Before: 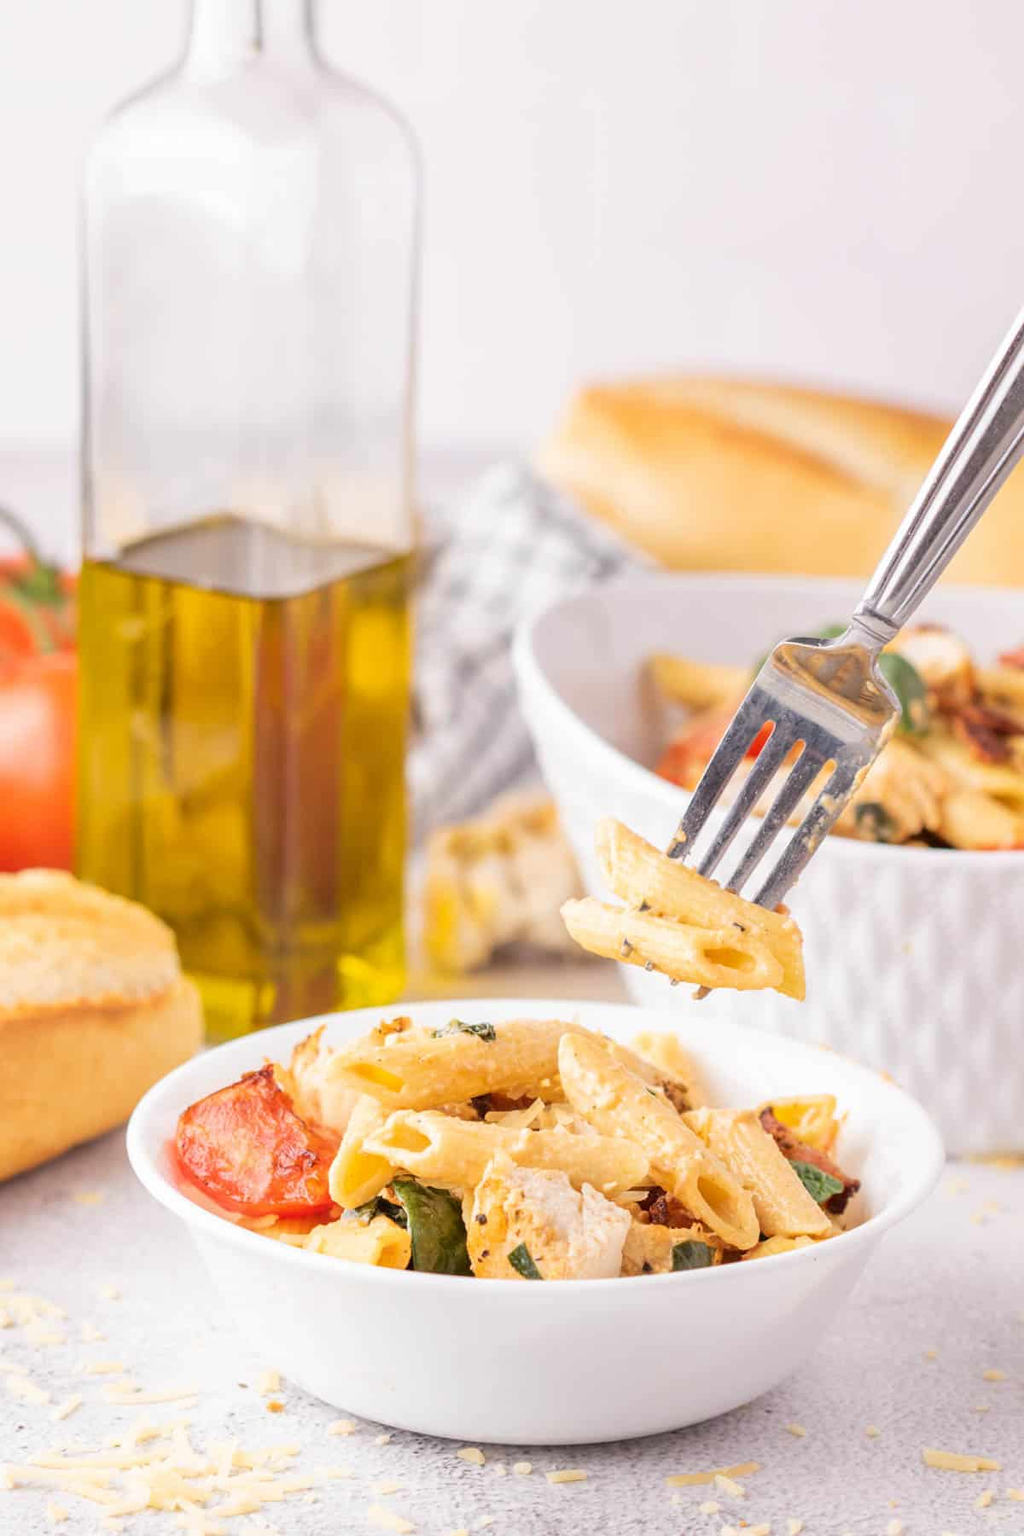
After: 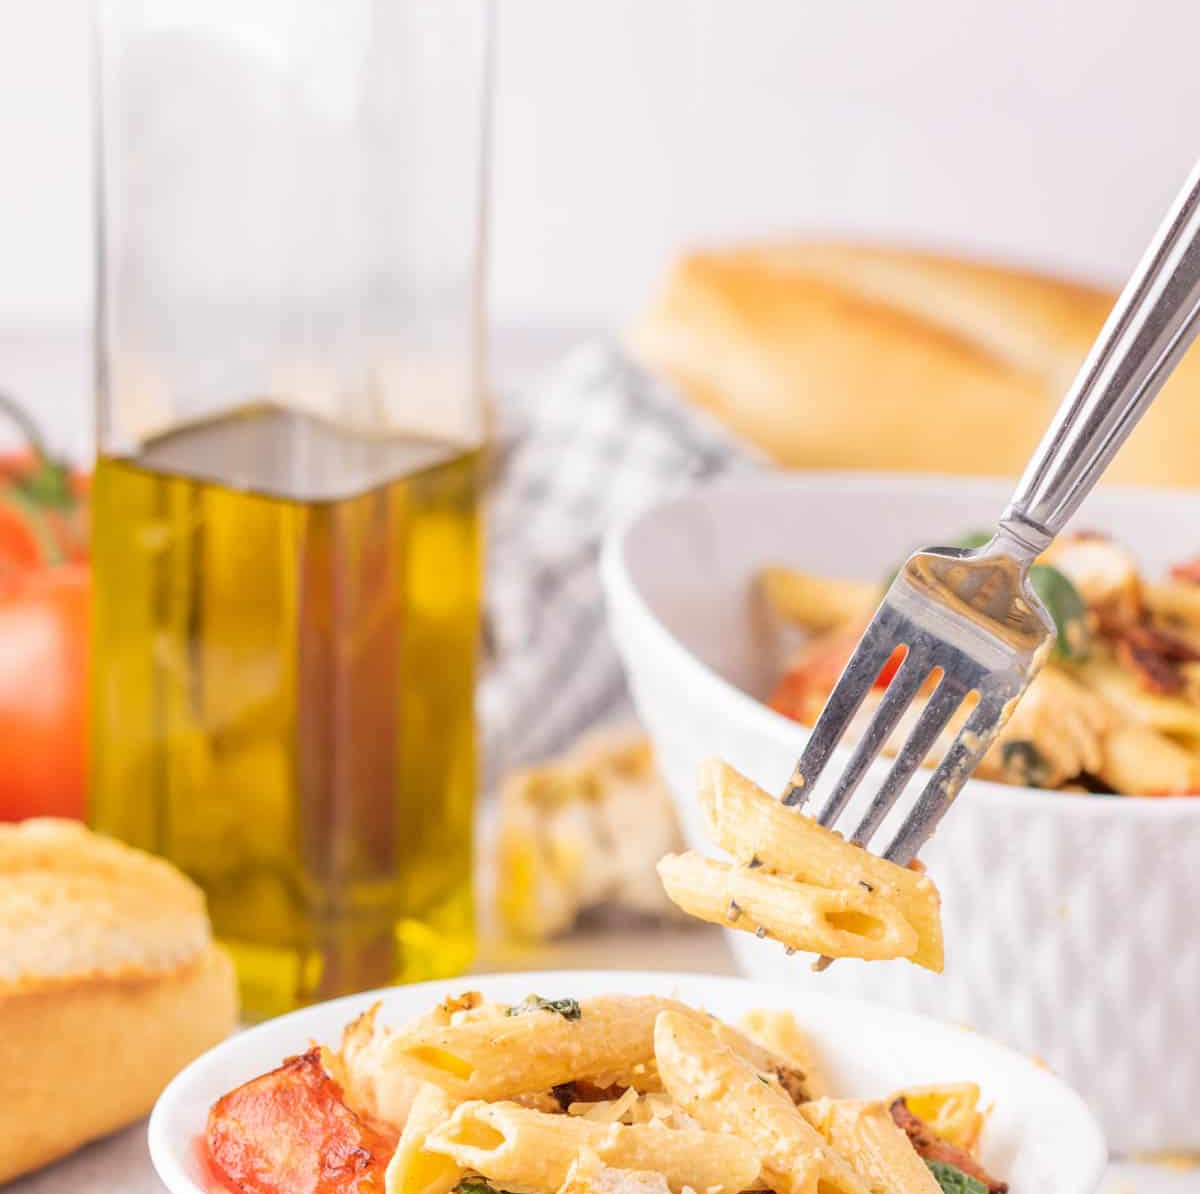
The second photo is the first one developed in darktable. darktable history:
crop: top 11.151%, bottom 22.495%
